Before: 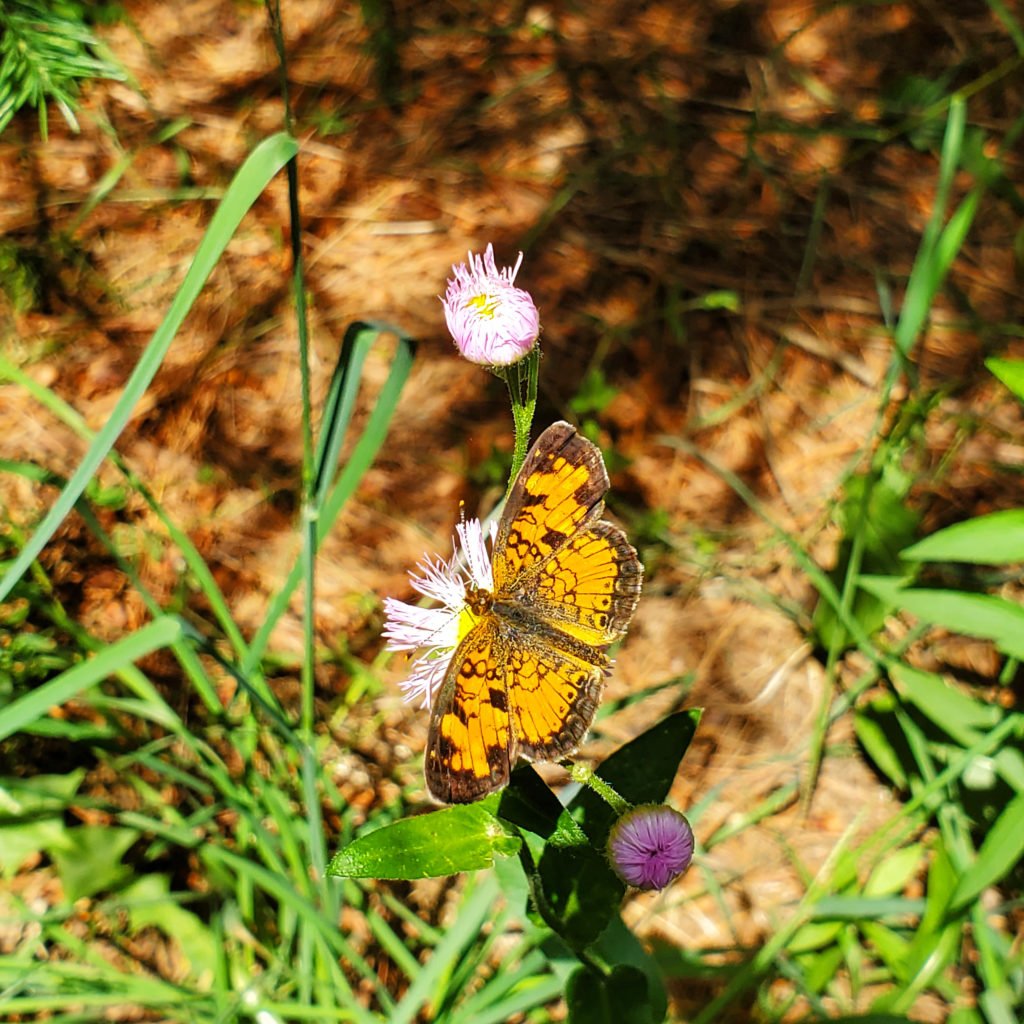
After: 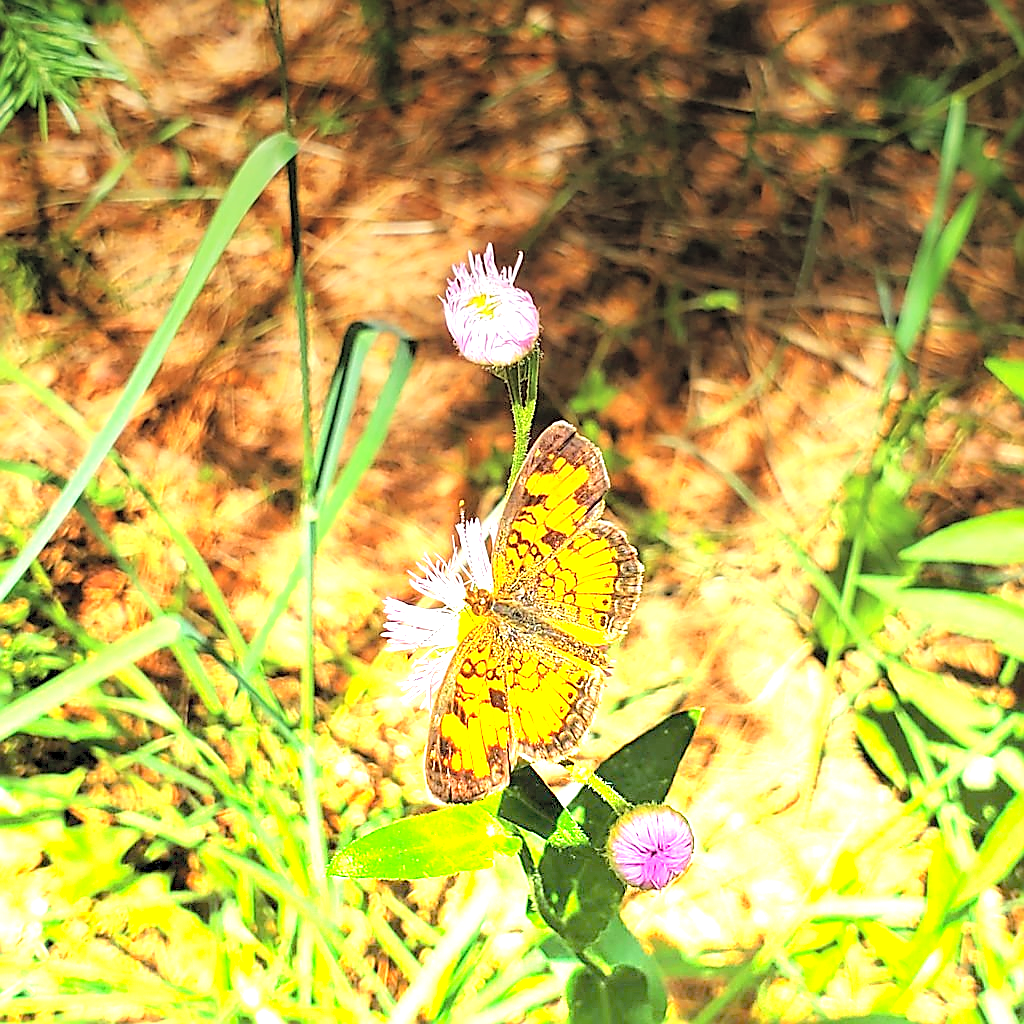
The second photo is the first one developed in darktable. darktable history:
graduated density: density -3.9 EV
exposure: black level correction 0.001, exposure -0.125 EV, compensate exposure bias true, compensate highlight preservation false
sharpen: radius 1.4, amount 1.25, threshold 0.7
contrast brightness saturation: brightness 0.28
